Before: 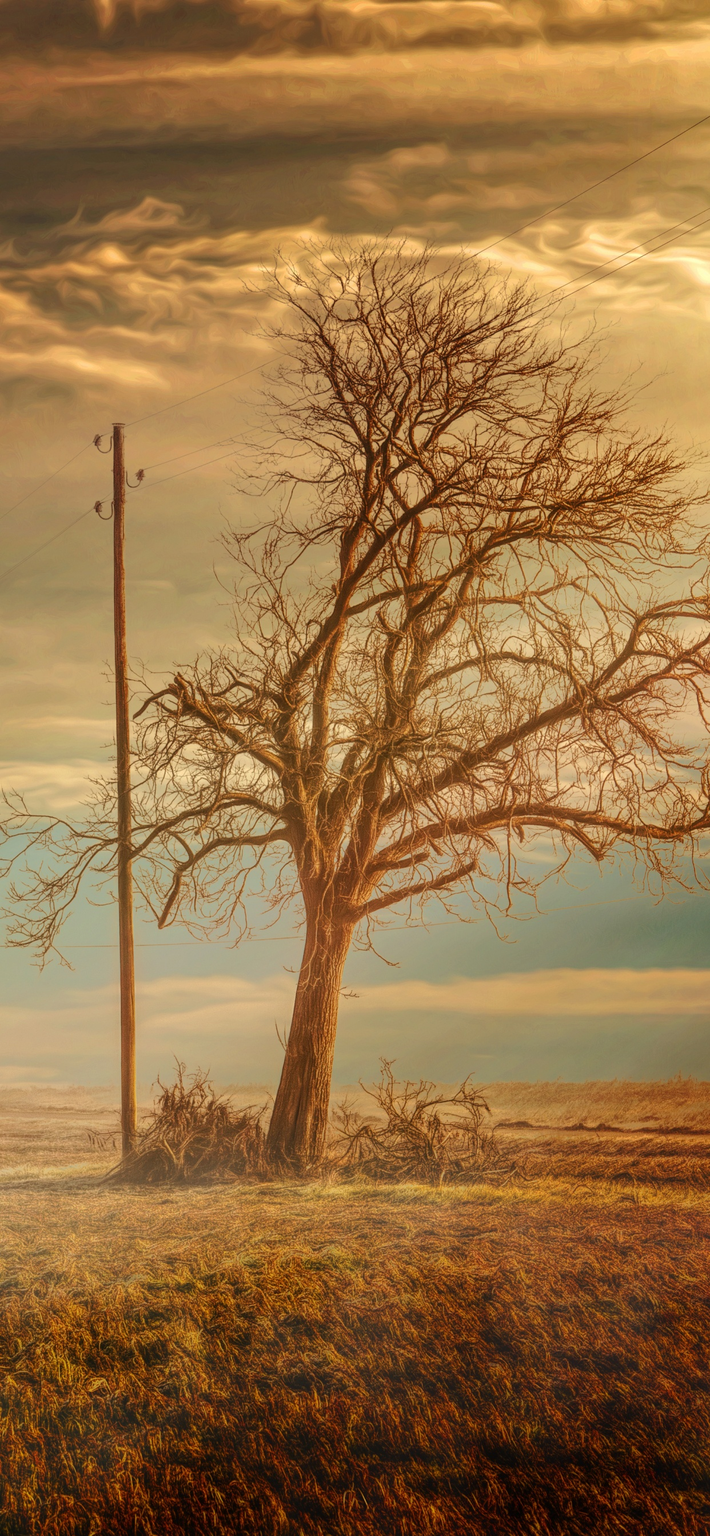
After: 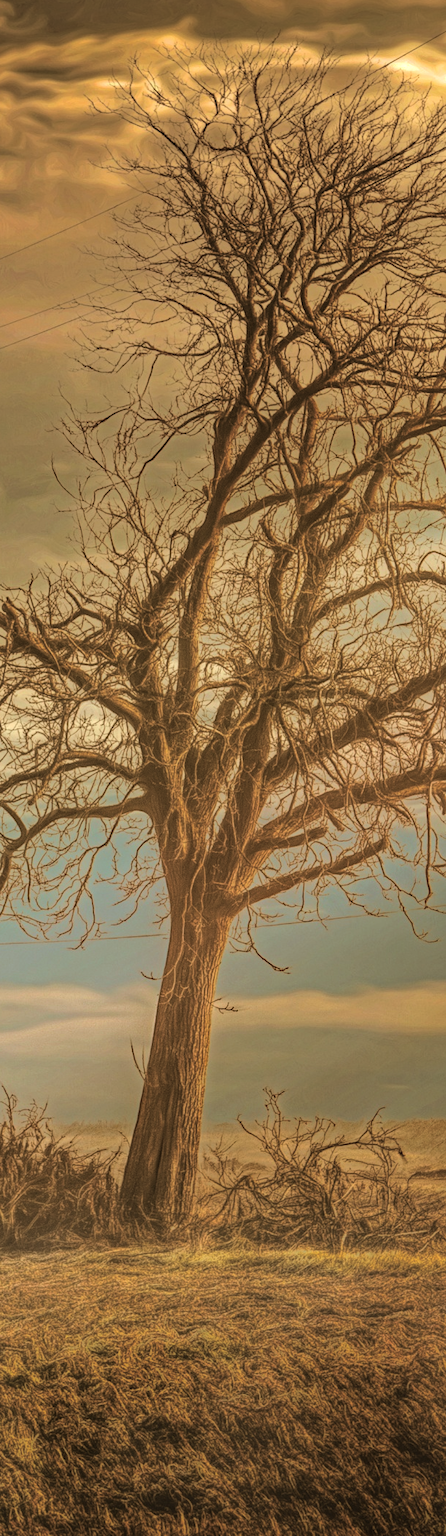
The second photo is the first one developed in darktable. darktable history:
crop and rotate: angle 0.02°, left 24.353%, top 13.219%, right 26.156%, bottom 8.224%
haze removal: strength 0.53, distance 0.925, compatibility mode true, adaptive false
split-toning: shadows › hue 37.98°, highlights › hue 185.58°, balance -55.261
contrast equalizer: y [[0.5, 0.5, 0.468, 0.5, 0.5, 0.5], [0.5 ×6], [0.5 ×6], [0 ×6], [0 ×6]]
